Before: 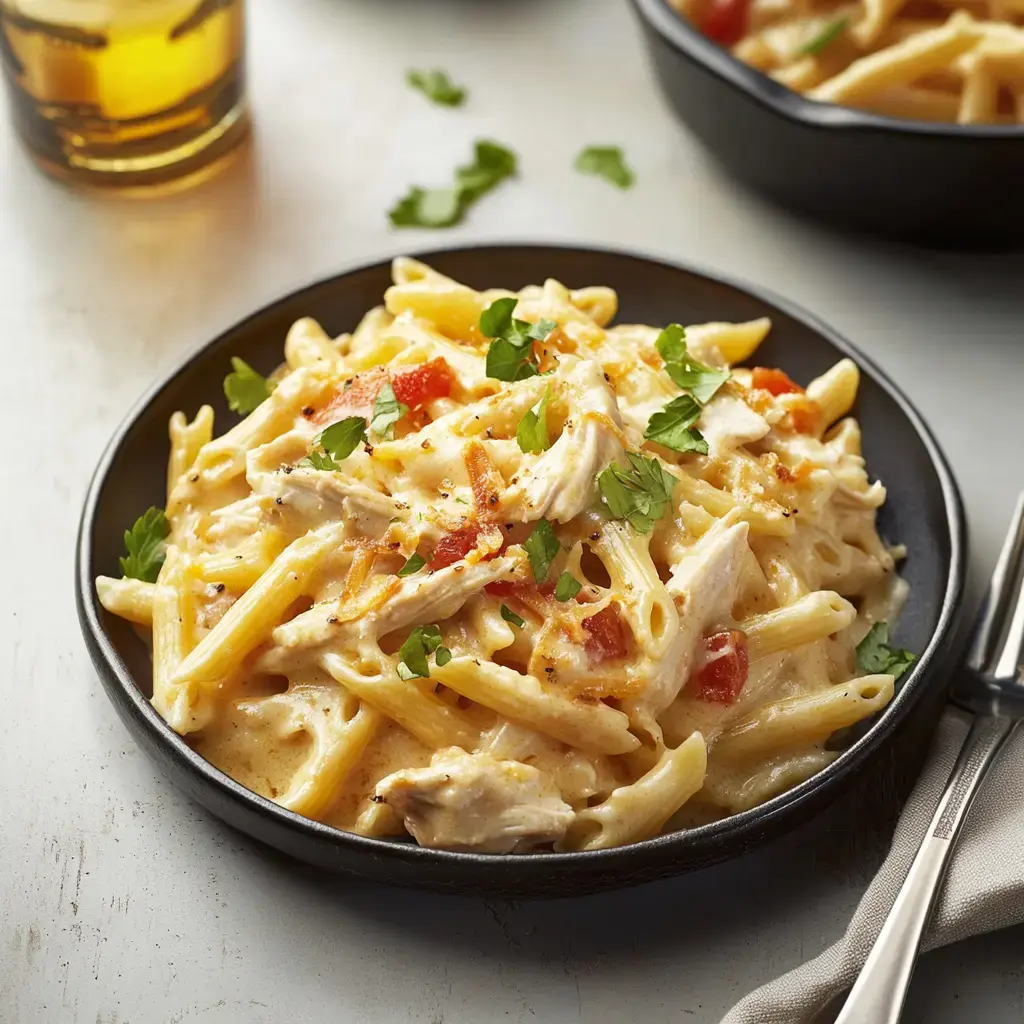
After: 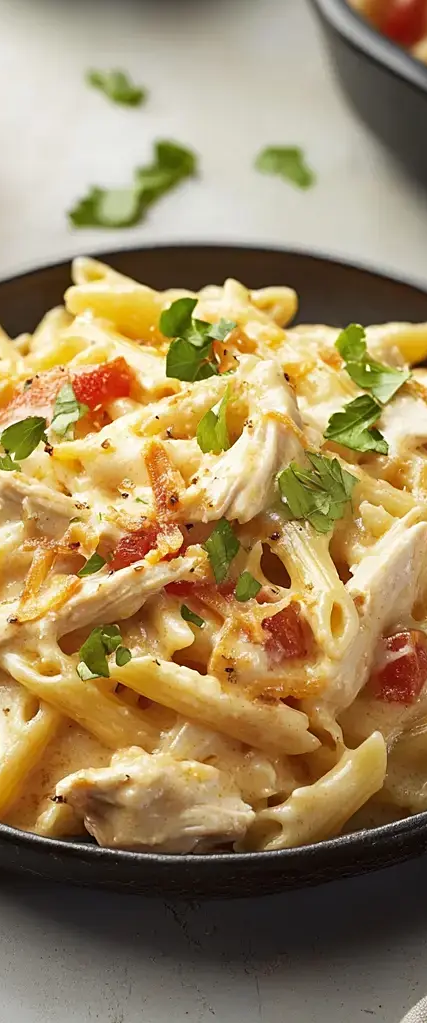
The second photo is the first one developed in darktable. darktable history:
sharpen: amount 0.203
crop: left 31.276%, right 27.01%
